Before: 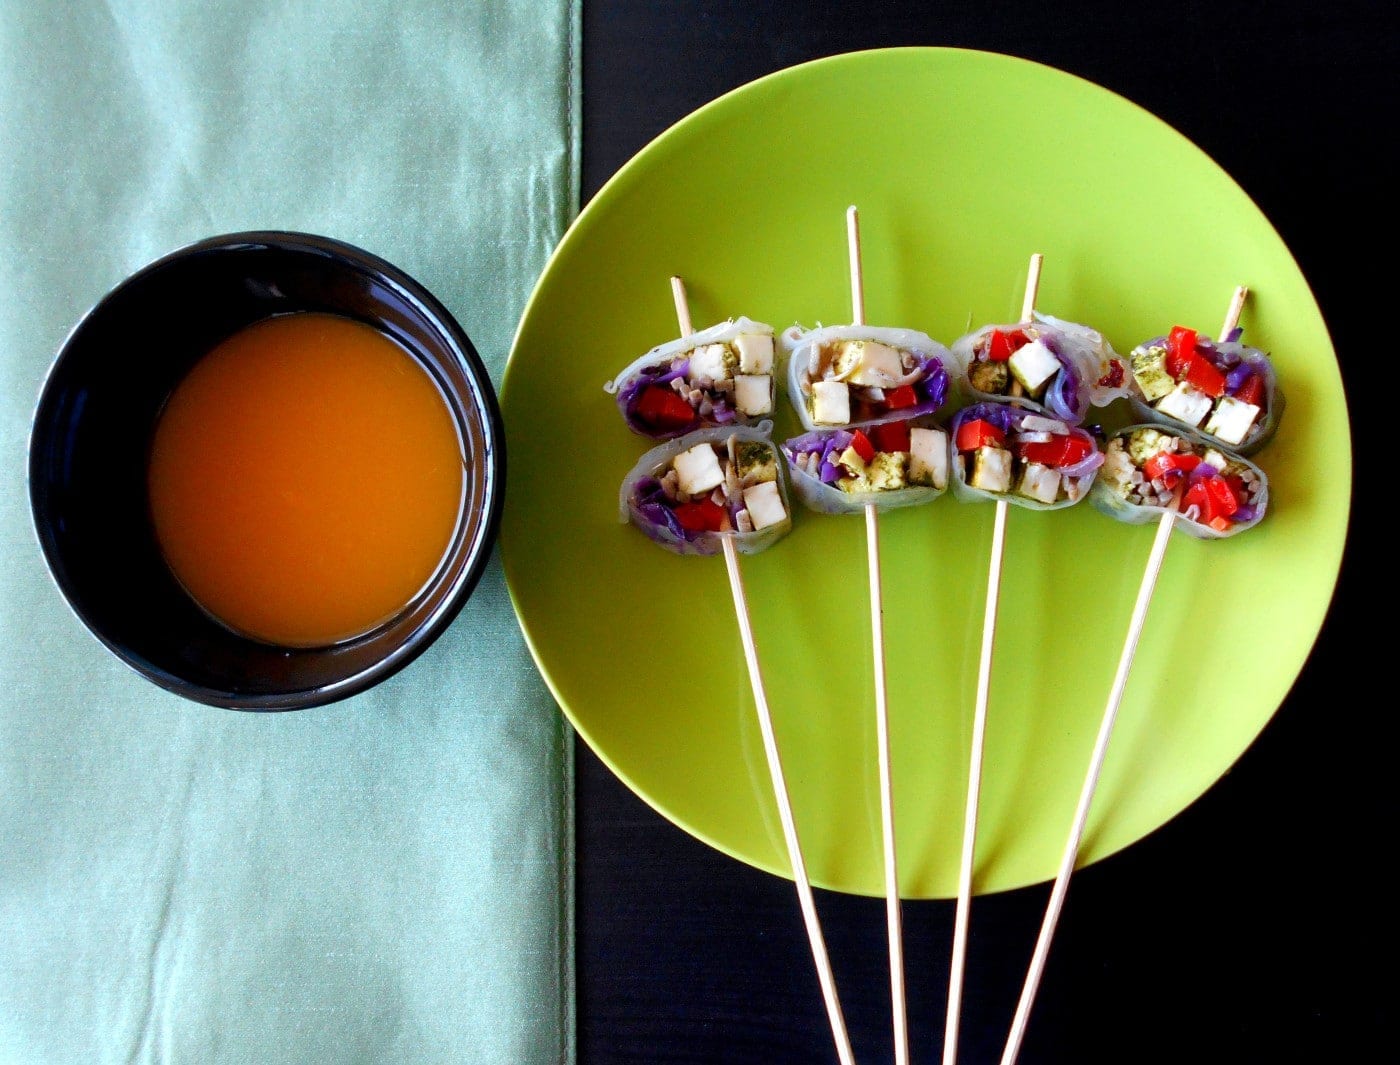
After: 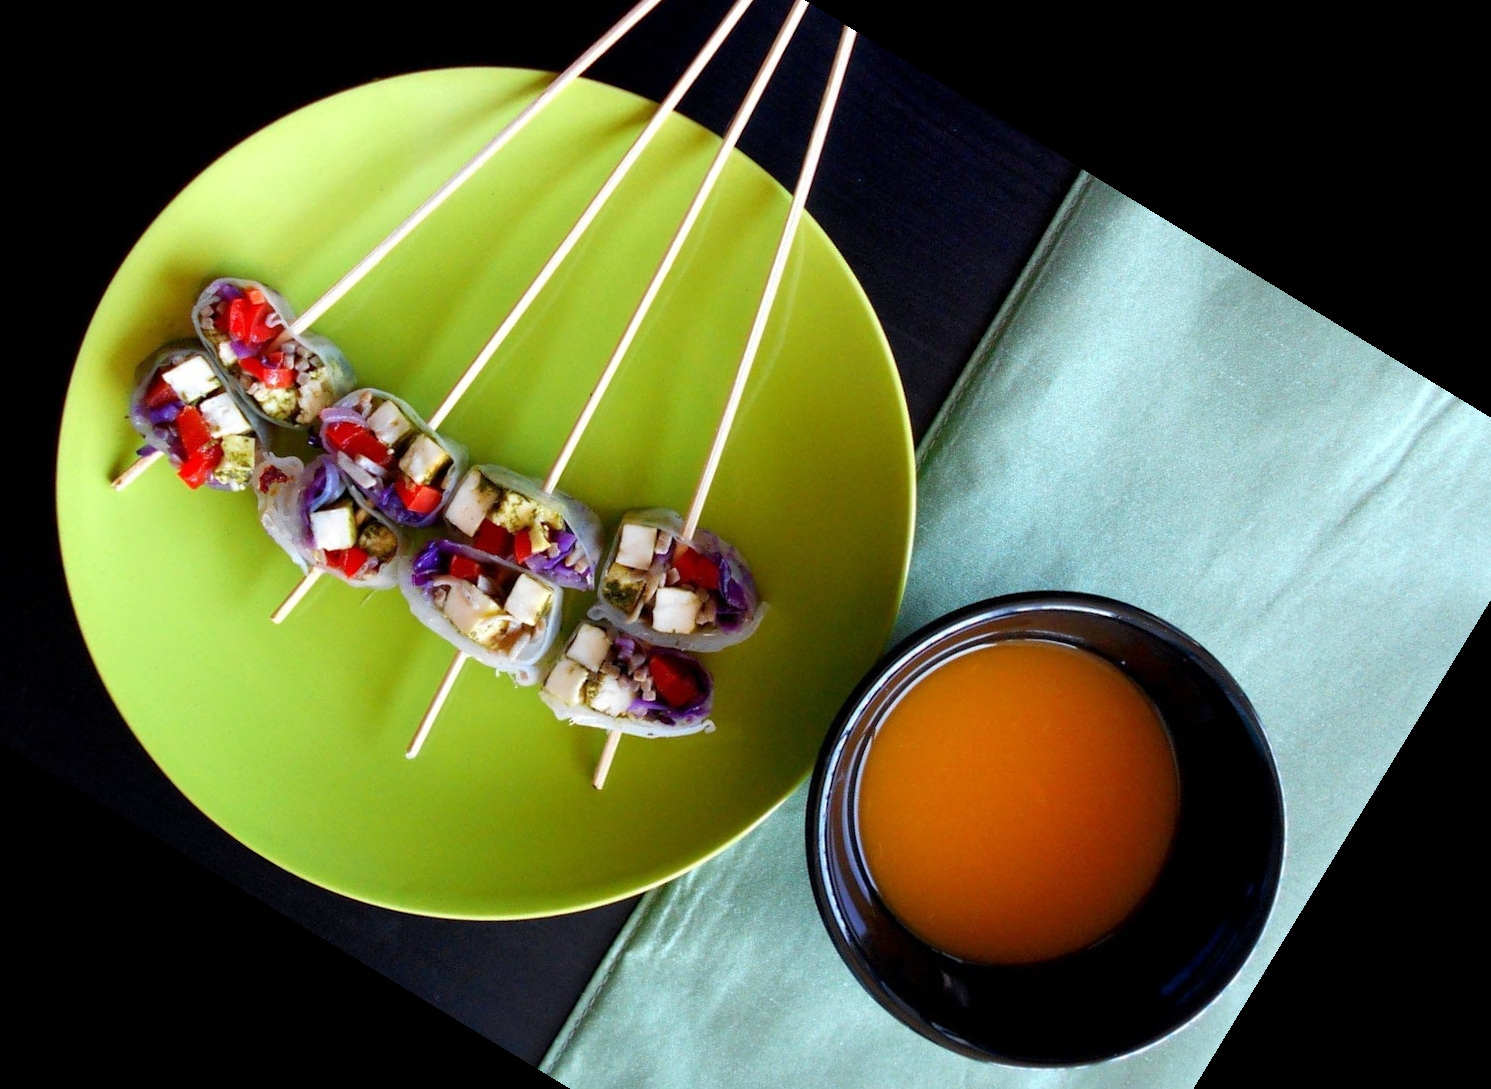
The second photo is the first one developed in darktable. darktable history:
rotate and perspective: rotation -0.45°, automatic cropping original format, crop left 0.008, crop right 0.992, crop top 0.012, crop bottom 0.988
crop and rotate: angle 148.68°, left 9.111%, top 15.603%, right 4.588%, bottom 17.041%
